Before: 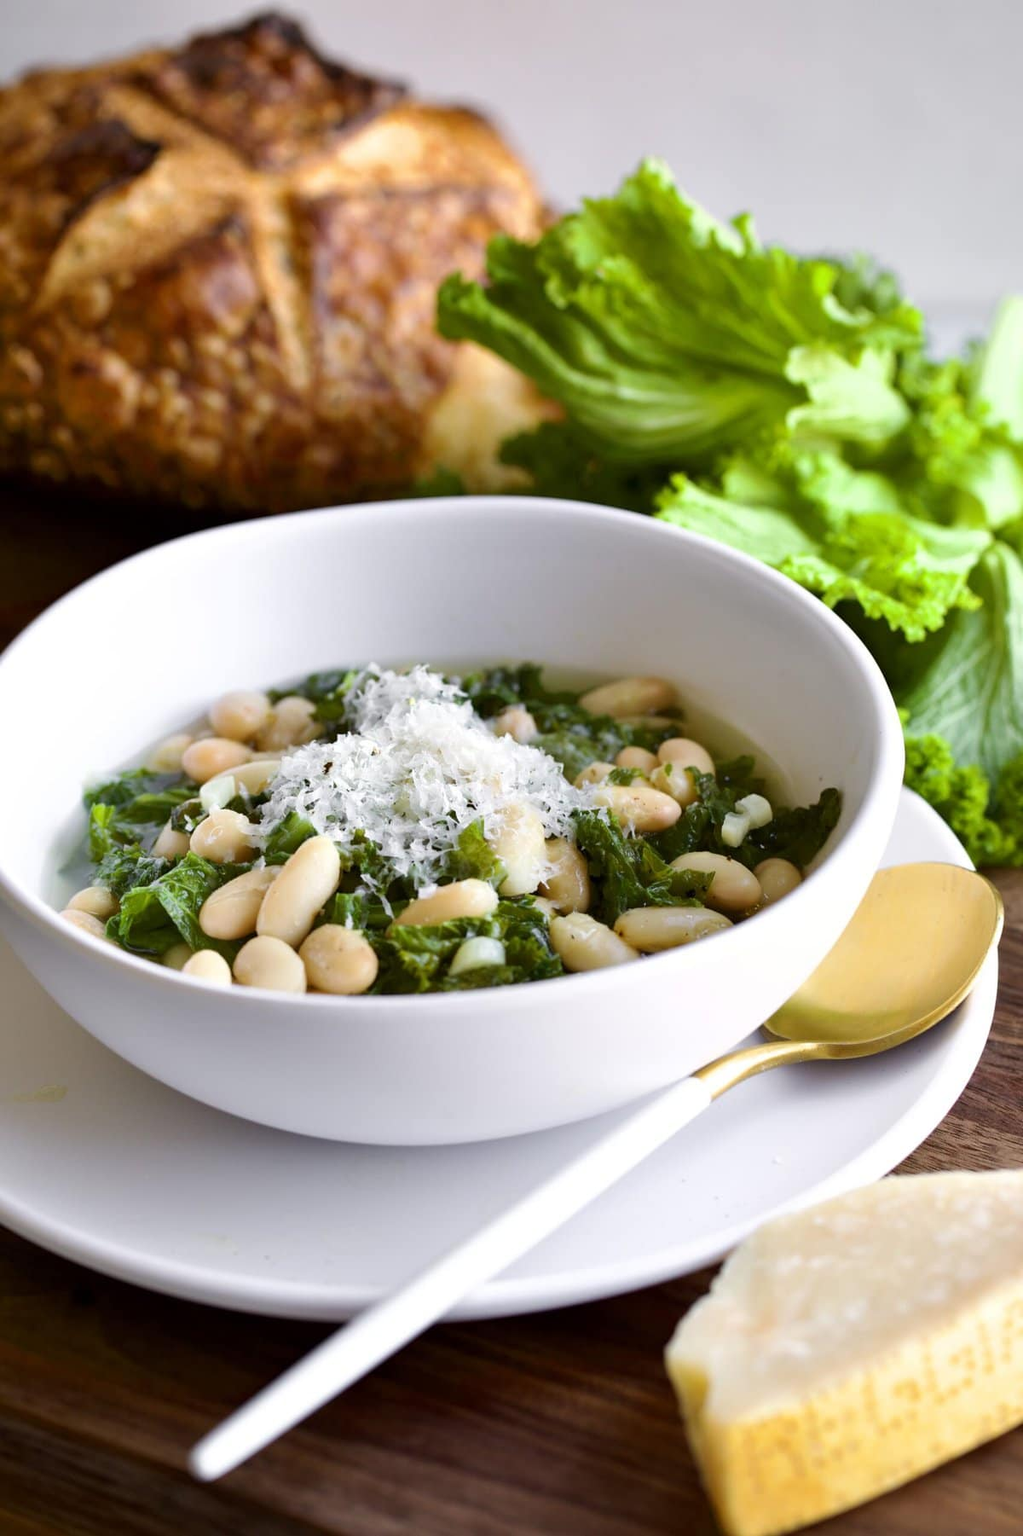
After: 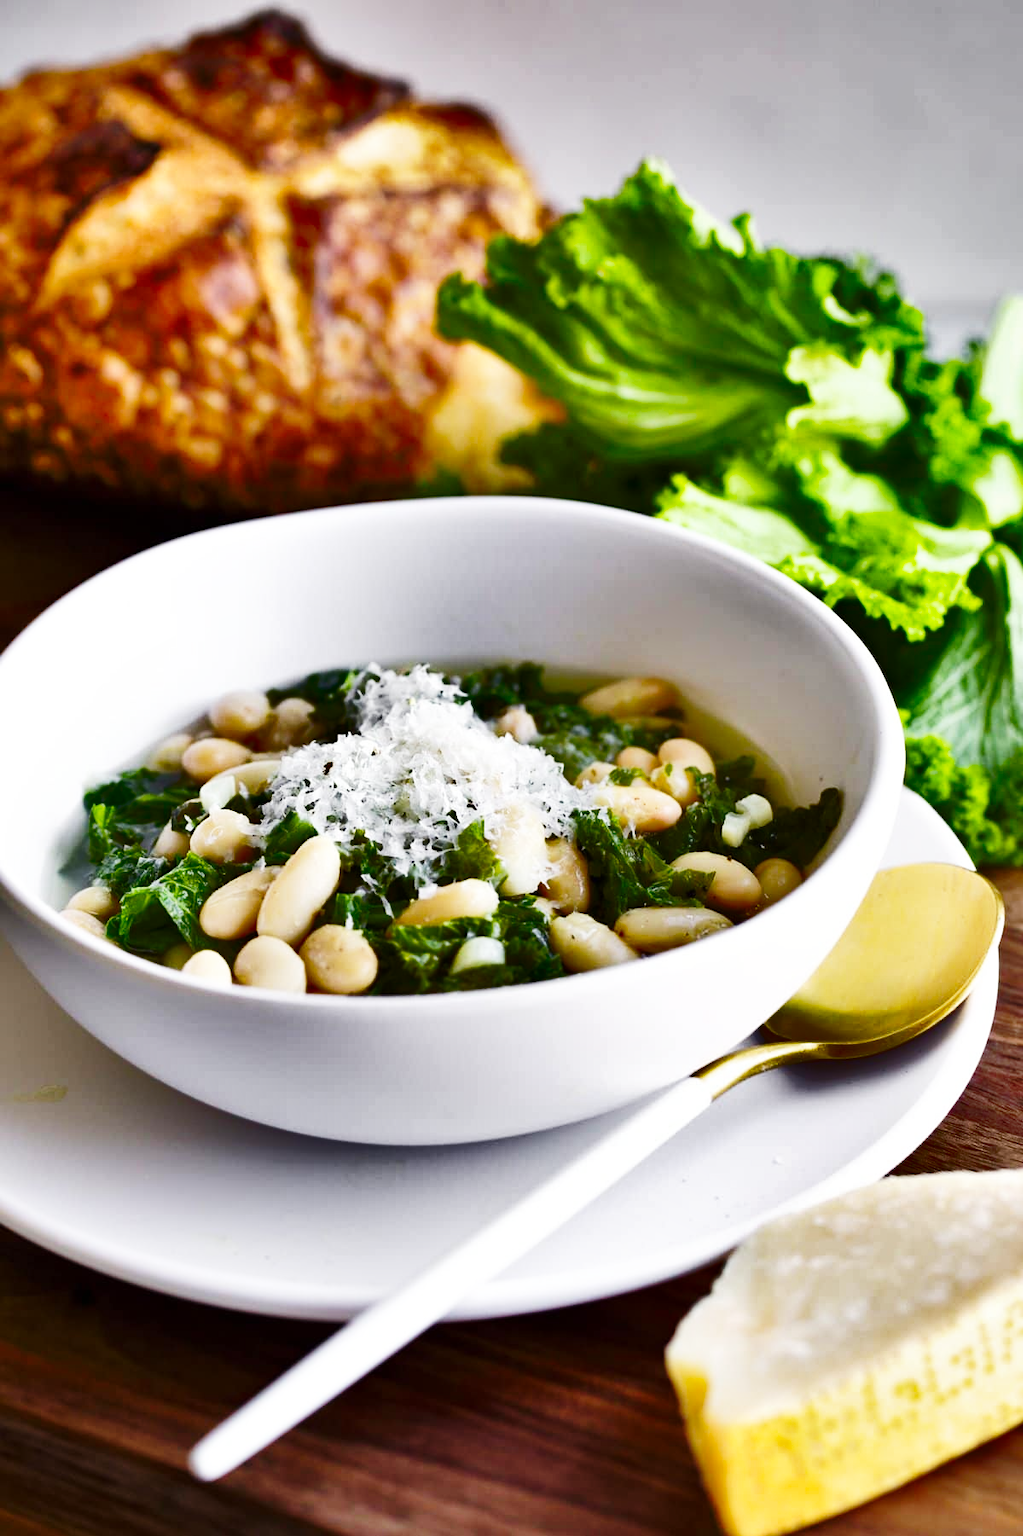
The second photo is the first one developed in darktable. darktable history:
shadows and highlights: shadows 20.73, highlights -82.46, soften with gaussian
base curve: curves: ch0 [(0, 0) (0.028, 0.03) (0.121, 0.232) (0.46, 0.748) (0.859, 0.968) (1, 1)], preserve colors none
